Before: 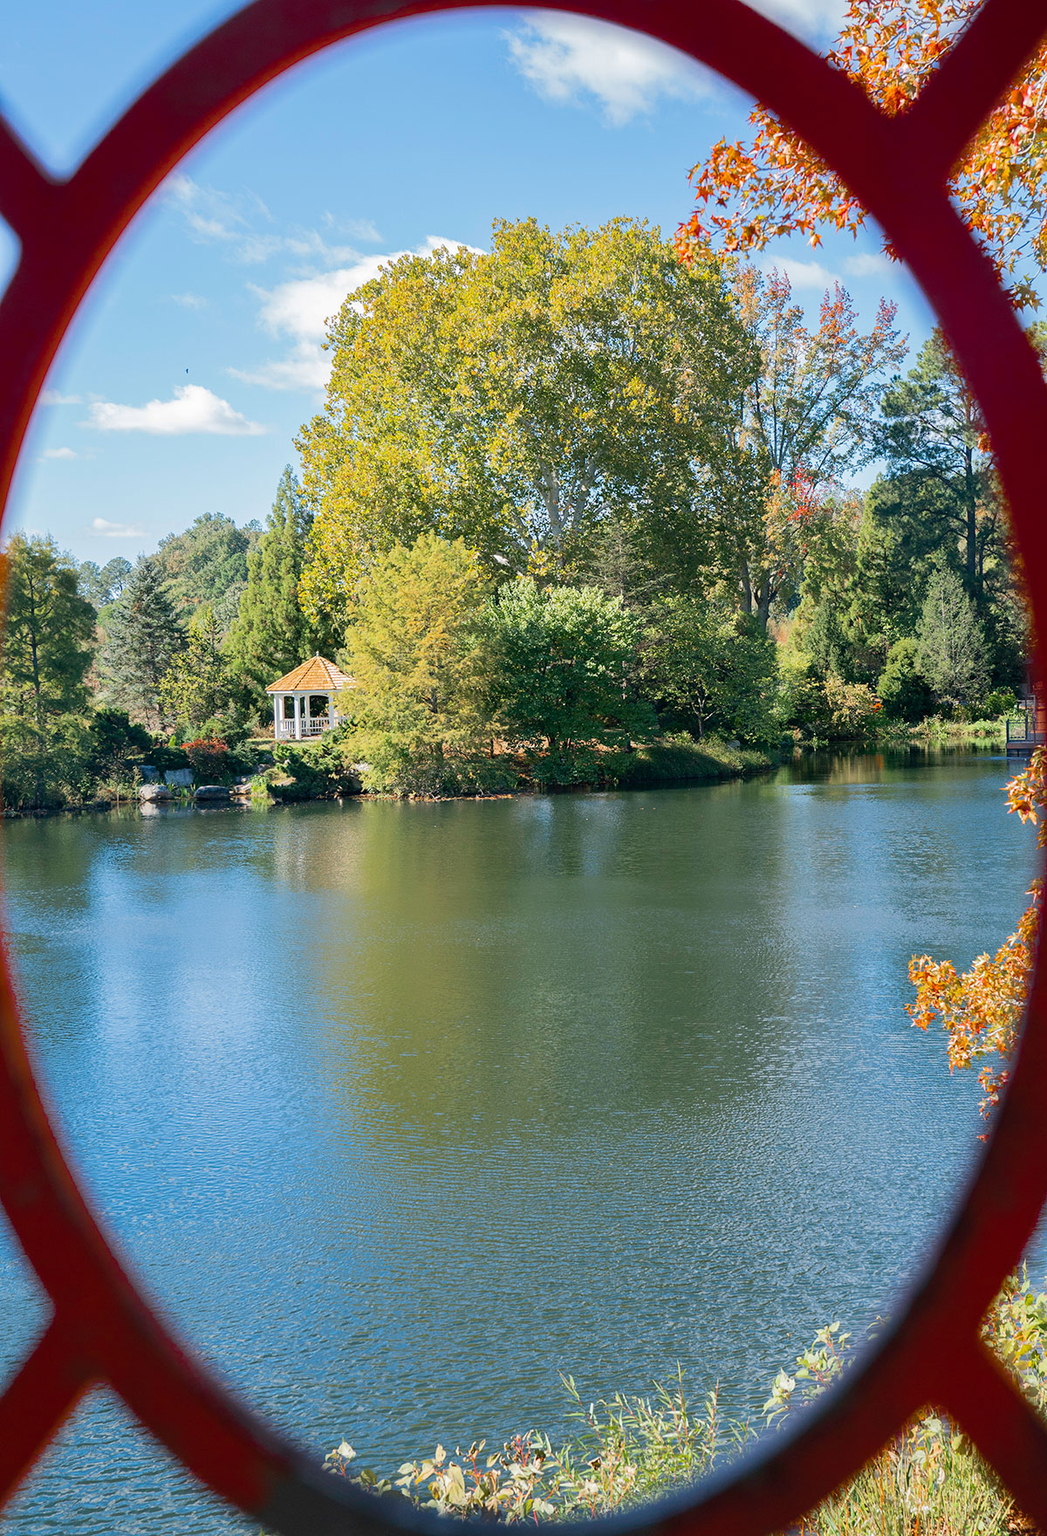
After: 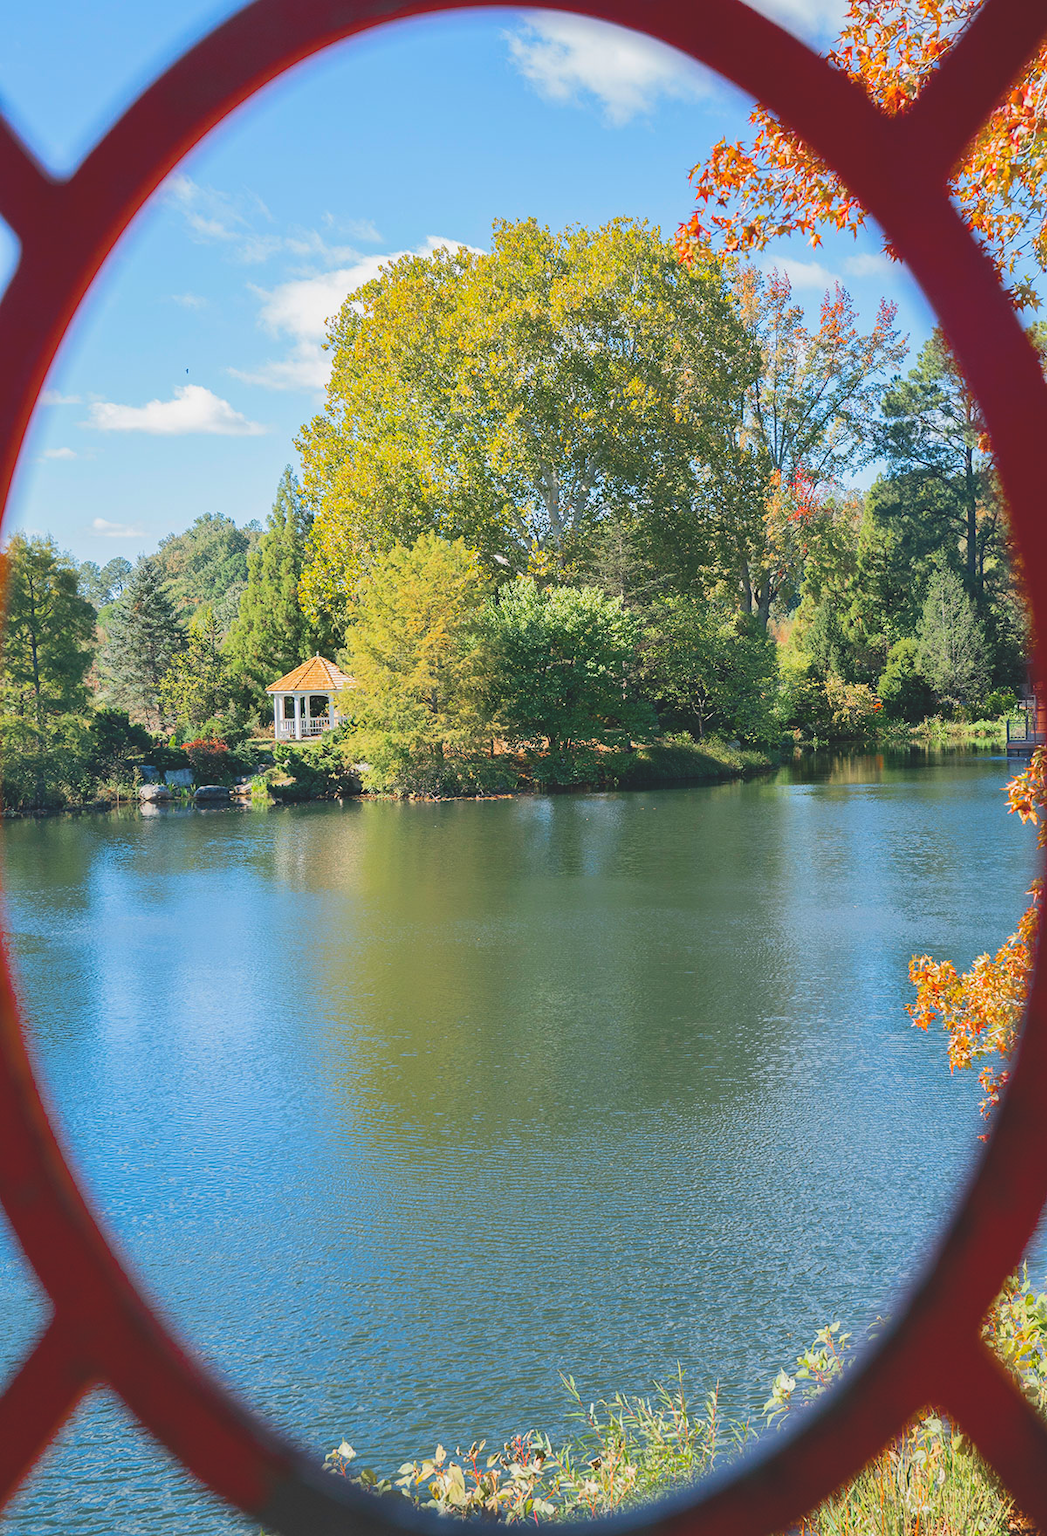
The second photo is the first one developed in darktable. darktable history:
contrast brightness saturation: contrast 0.075, brightness 0.078, saturation 0.183
exposure: black level correction -0.014, exposure -0.195 EV, compensate exposure bias true, compensate highlight preservation false
